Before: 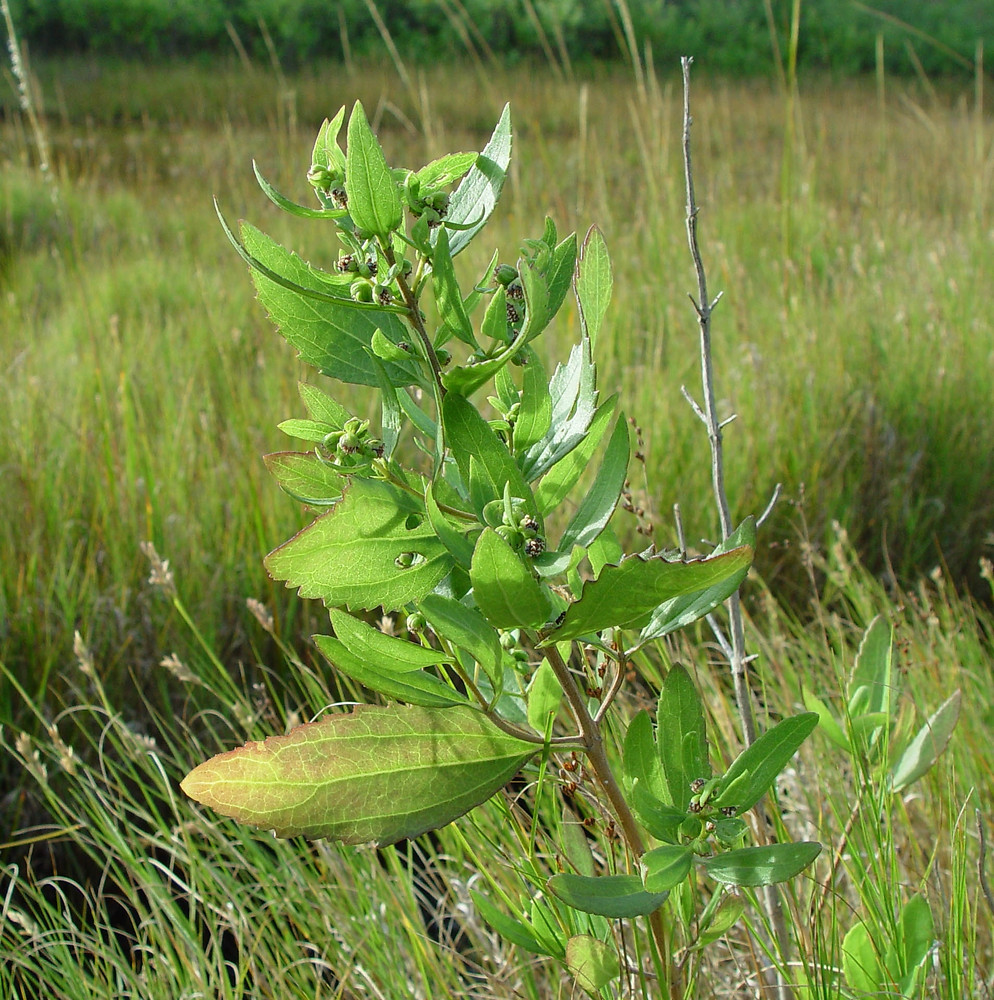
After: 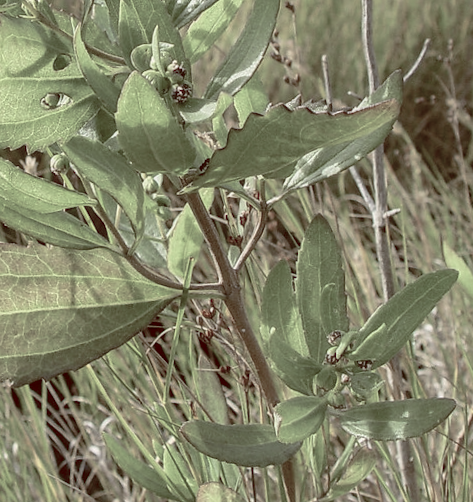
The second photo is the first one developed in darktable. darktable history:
rotate and perspective: rotation 2.27°, automatic cropping off
color balance rgb: shadows lift › luminance 1%, shadows lift › chroma 0.2%, shadows lift › hue 20°, power › luminance 1%, power › chroma 0.4%, power › hue 34°, highlights gain › luminance 0.8%, highlights gain › chroma 0.4%, highlights gain › hue 44°, global offset › chroma 0.4%, global offset › hue 34°, white fulcrum 0.08 EV, linear chroma grading › shadows -7%, linear chroma grading › highlights -7%, linear chroma grading › global chroma -10%, linear chroma grading › mid-tones -8%, perceptual saturation grading › global saturation -28%, perceptual saturation grading › highlights -20%, perceptual saturation grading › mid-tones -24%, perceptual saturation grading › shadows -24%, perceptual brilliance grading › global brilliance -1%, perceptual brilliance grading › highlights -1%, perceptual brilliance grading › mid-tones -1%, perceptual brilliance grading › shadows -1%, global vibrance -17%, contrast -6%
crop: left 35.976%, top 45.819%, right 18.162%, bottom 5.807%
local contrast: on, module defaults
